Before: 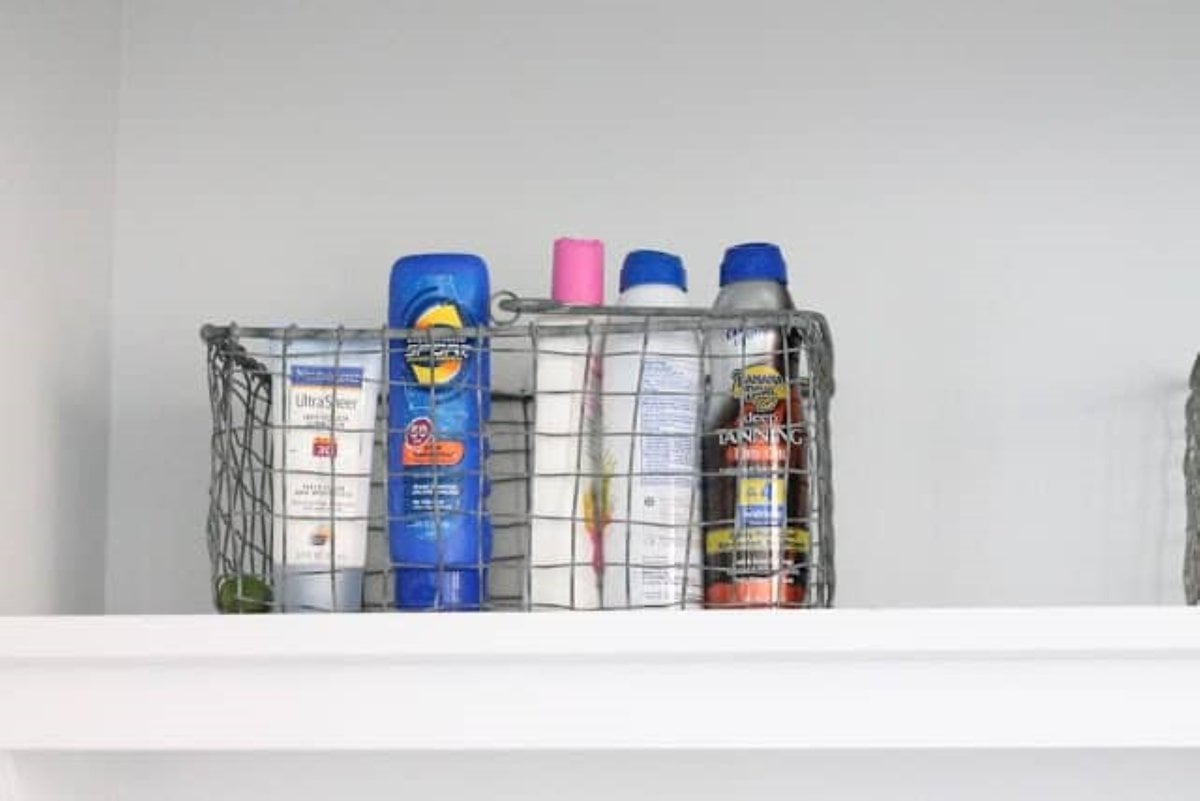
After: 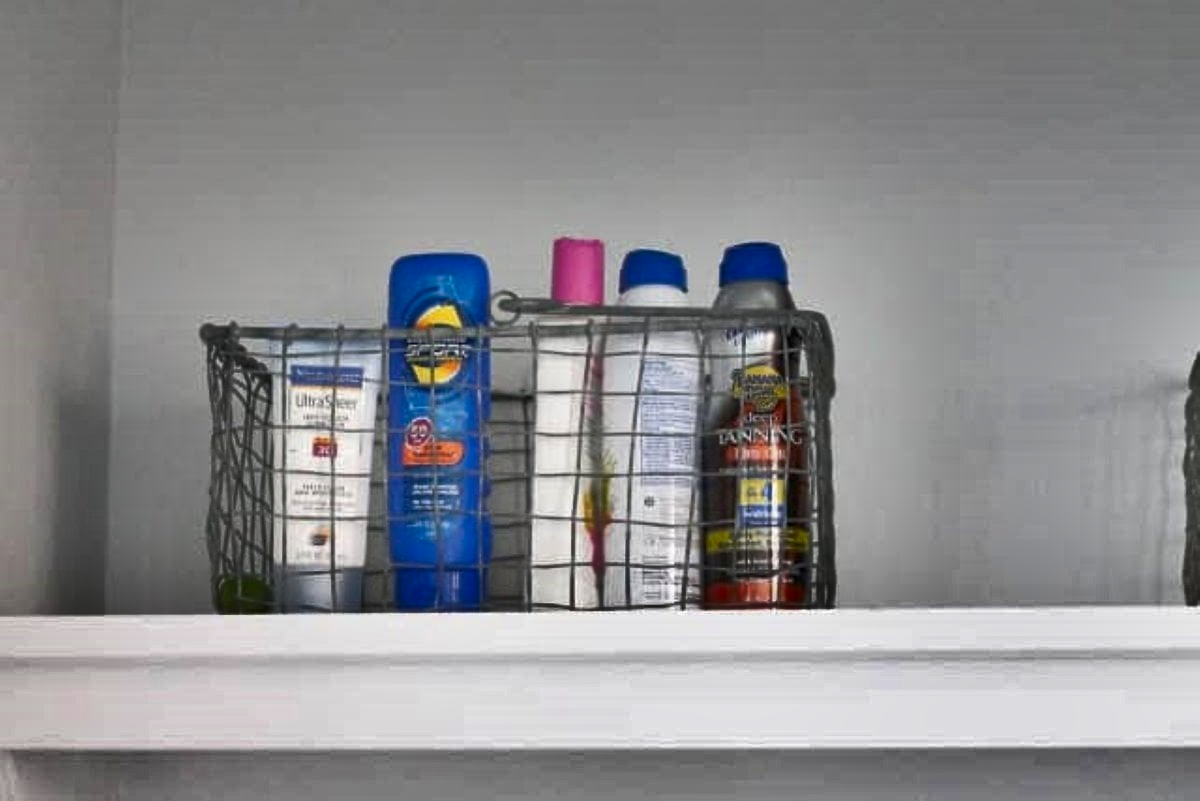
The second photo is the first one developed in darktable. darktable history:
shadows and highlights: shadows 19.28, highlights -85.34, soften with gaussian
